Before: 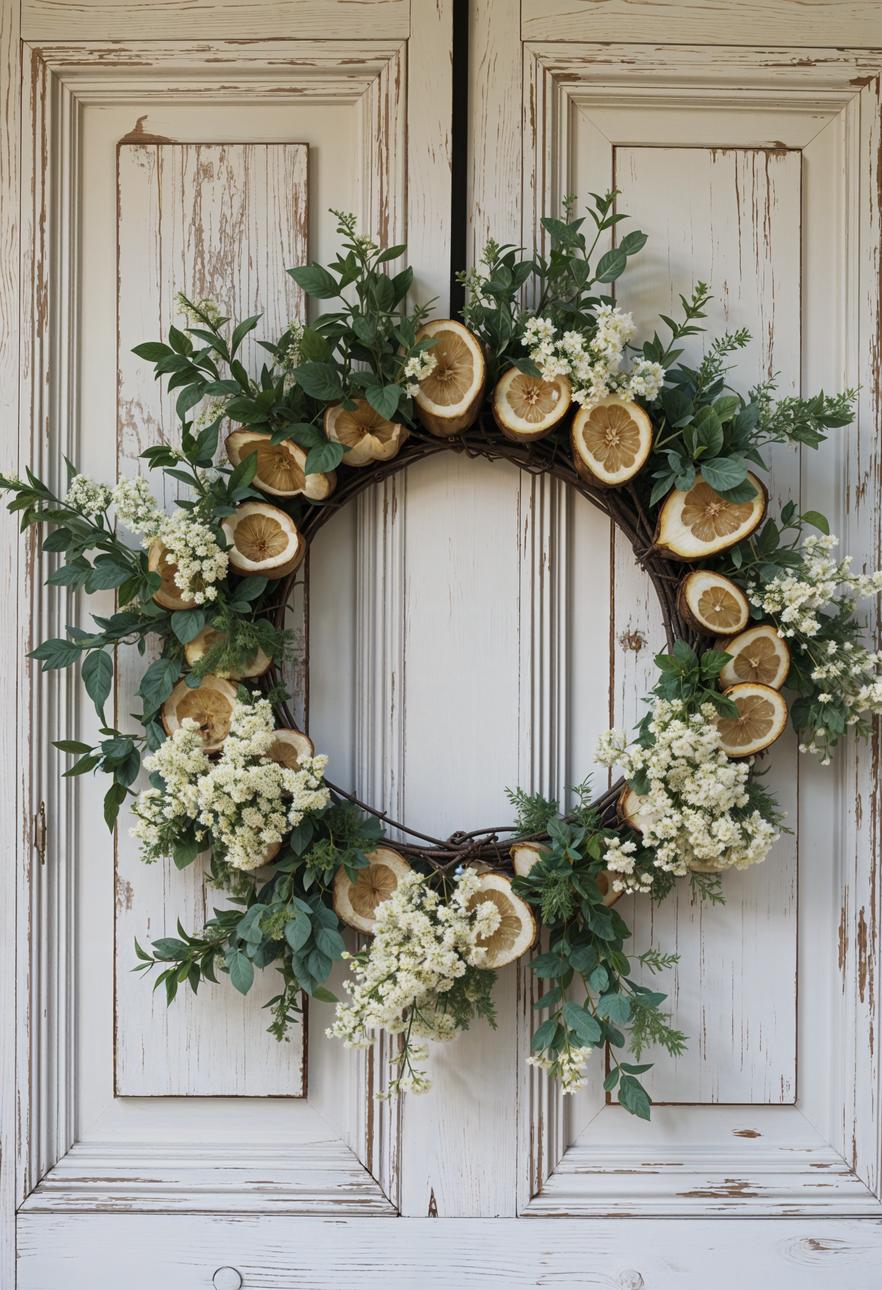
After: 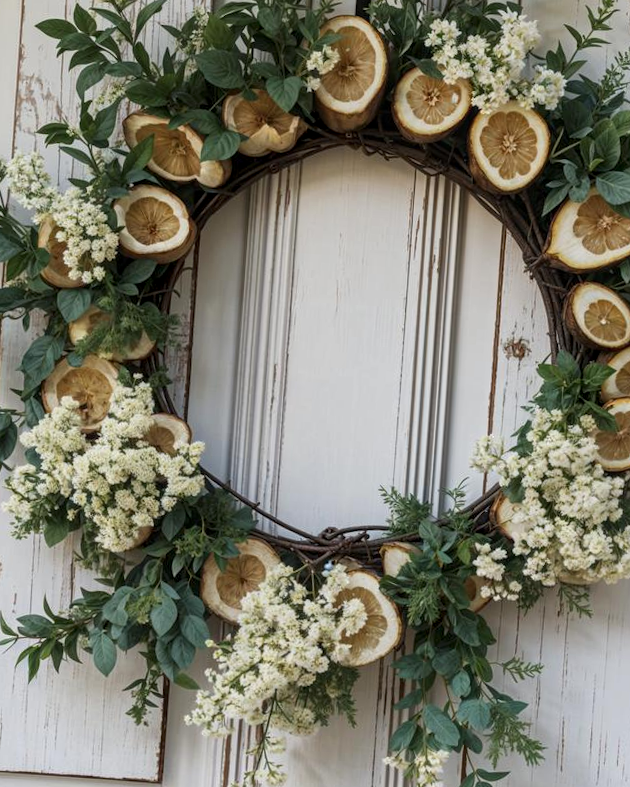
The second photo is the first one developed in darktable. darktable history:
local contrast: on, module defaults
crop and rotate: angle -3.74°, left 9.756%, top 21.196%, right 12.069%, bottom 12.047%
